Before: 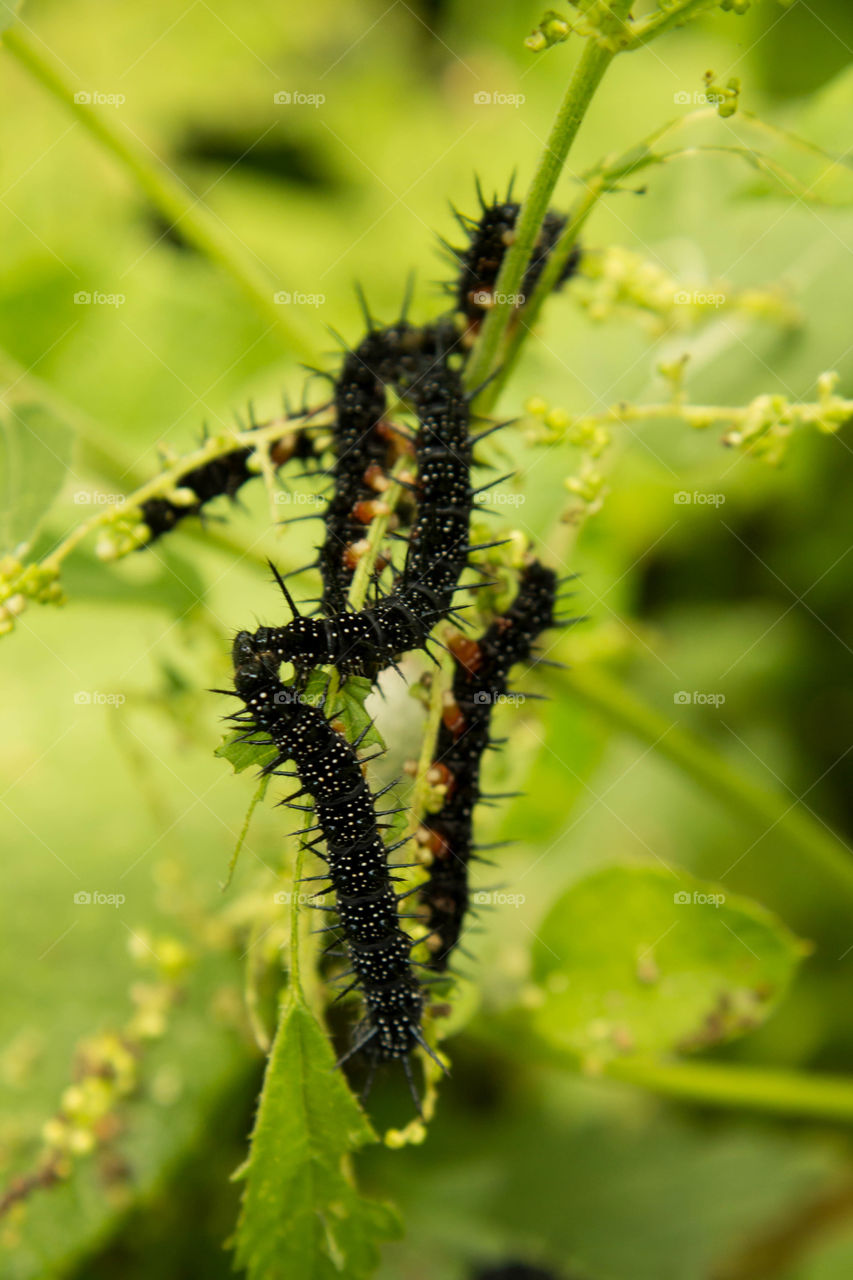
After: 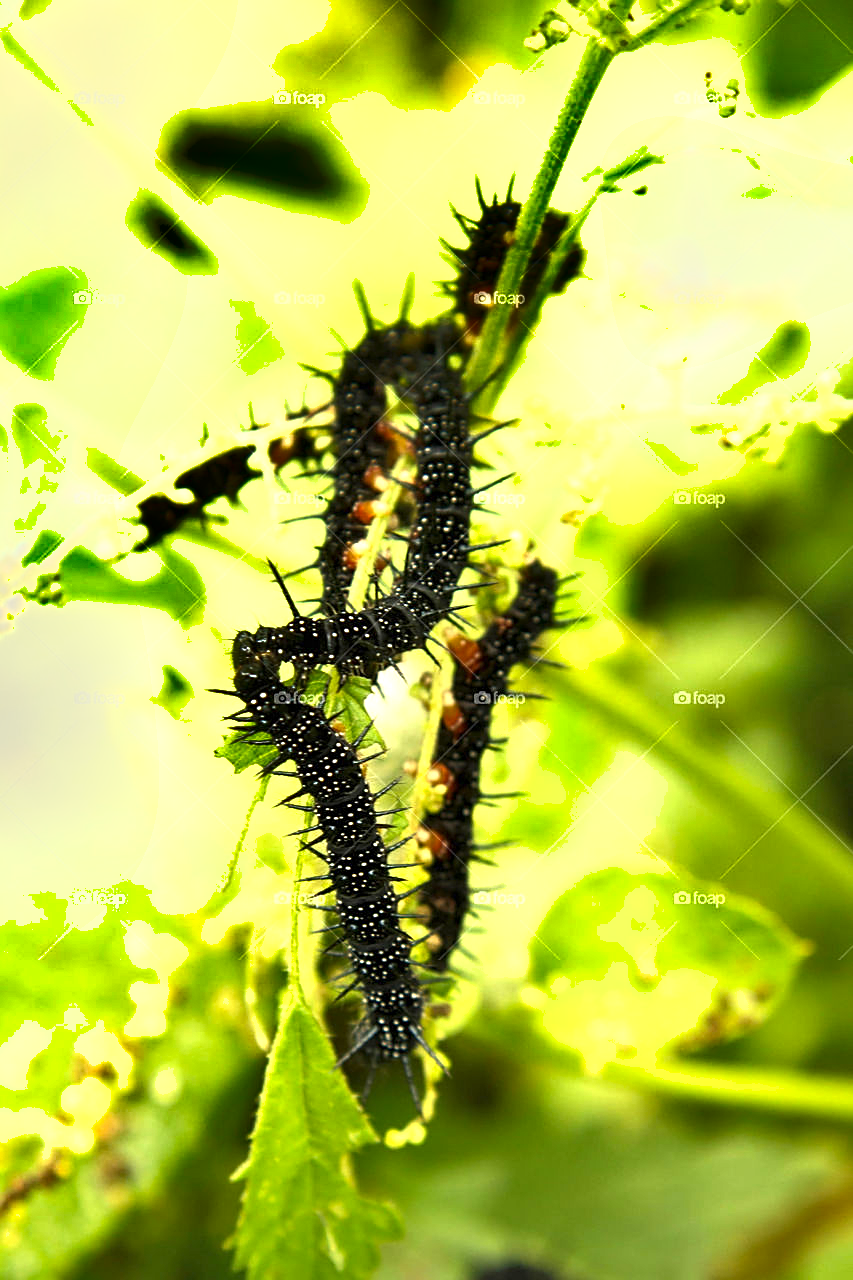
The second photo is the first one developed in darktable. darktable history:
shadows and highlights: shadows 60.83, highlights -60.27, soften with gaussian
sharpen: on, module defaults
exposure: black level correction 0, exposure 1.284 EV, compensate highlight preservation false
